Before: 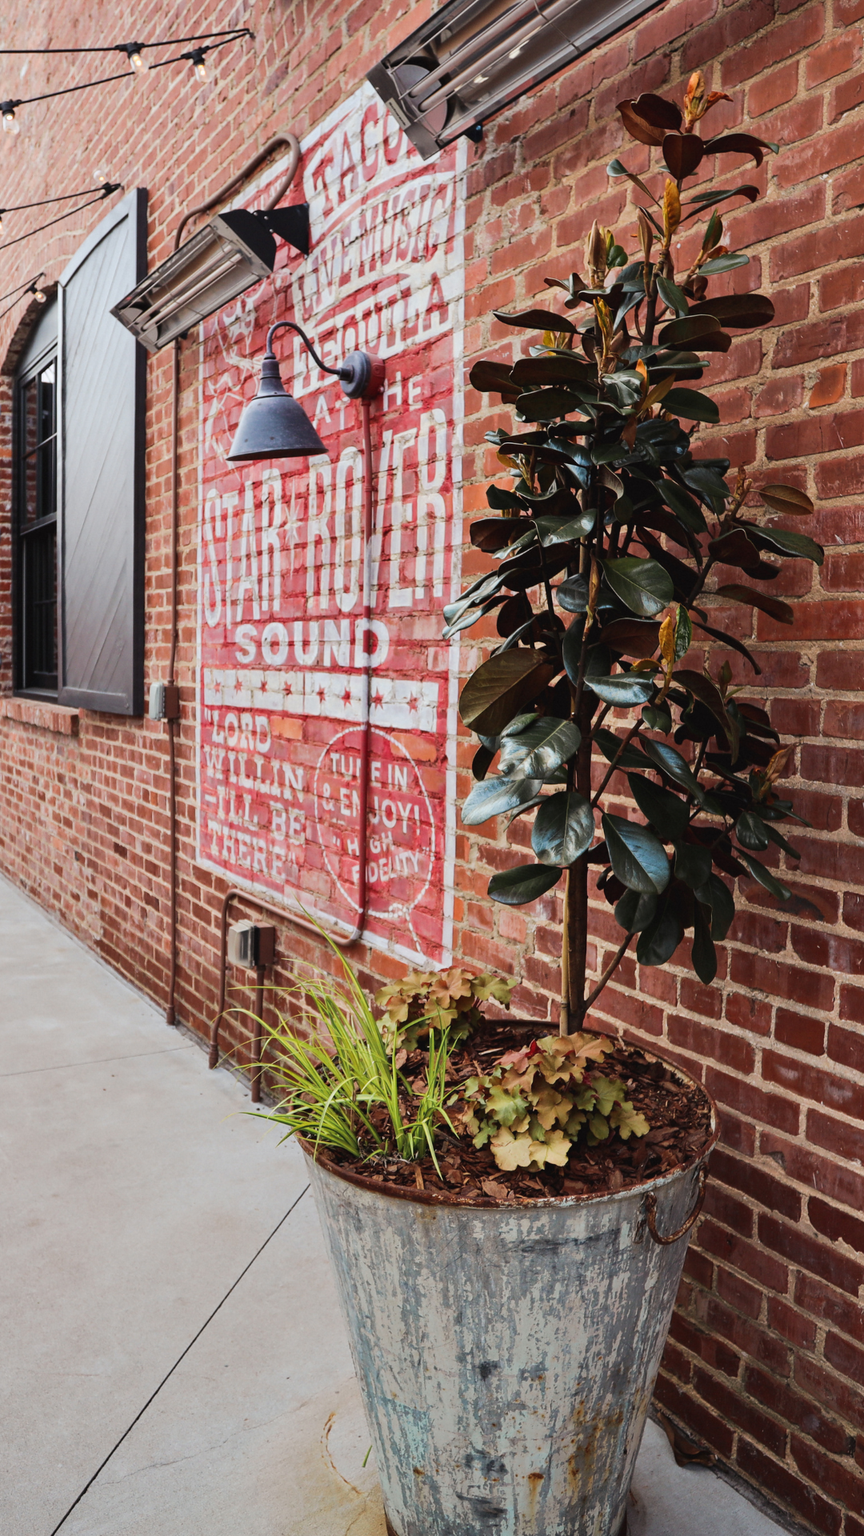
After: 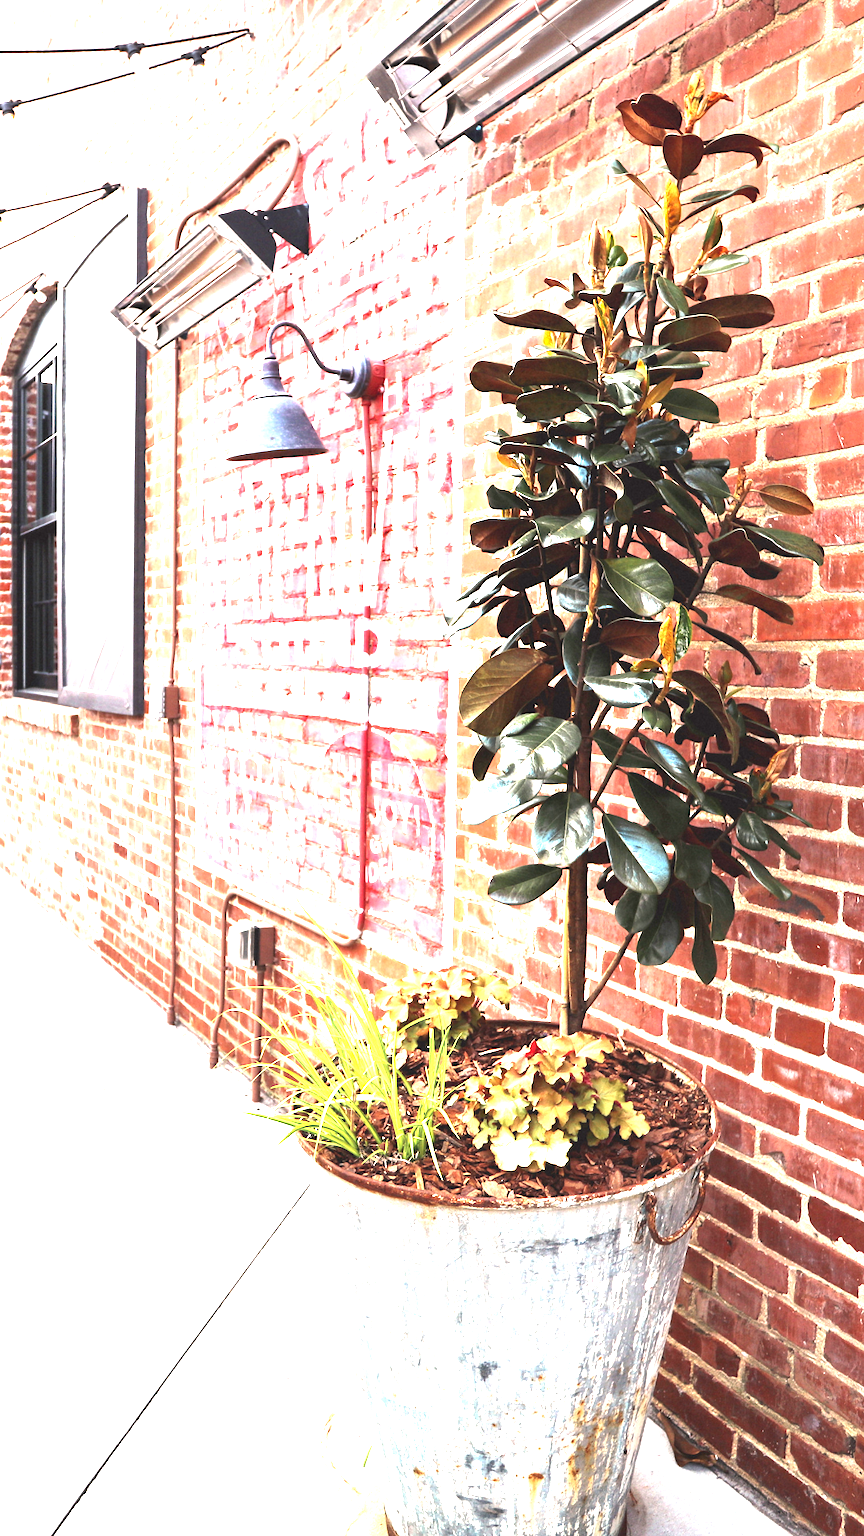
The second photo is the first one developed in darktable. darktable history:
exposure: black level correction 0.001, exposure 2.631 EV, compensate highlight preservation false
